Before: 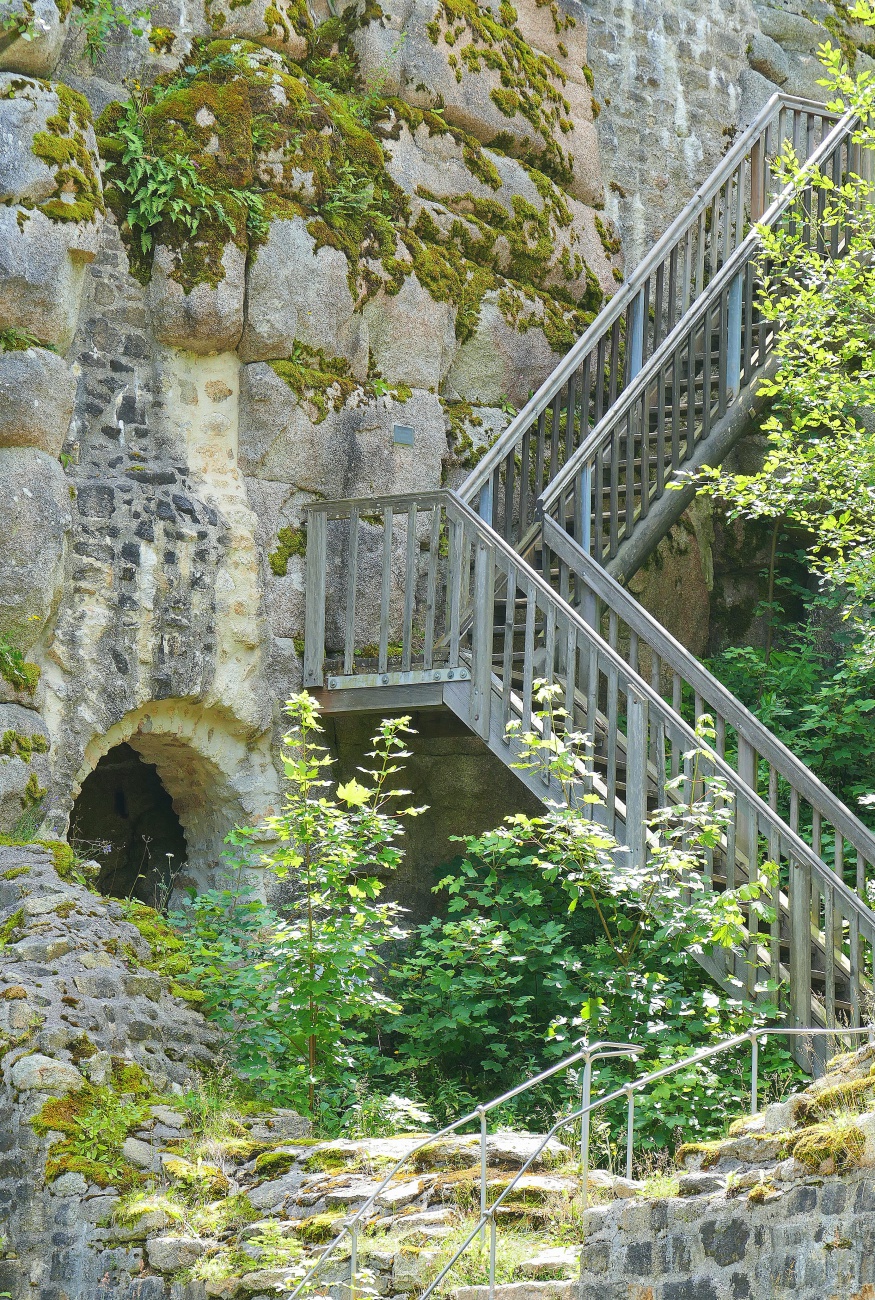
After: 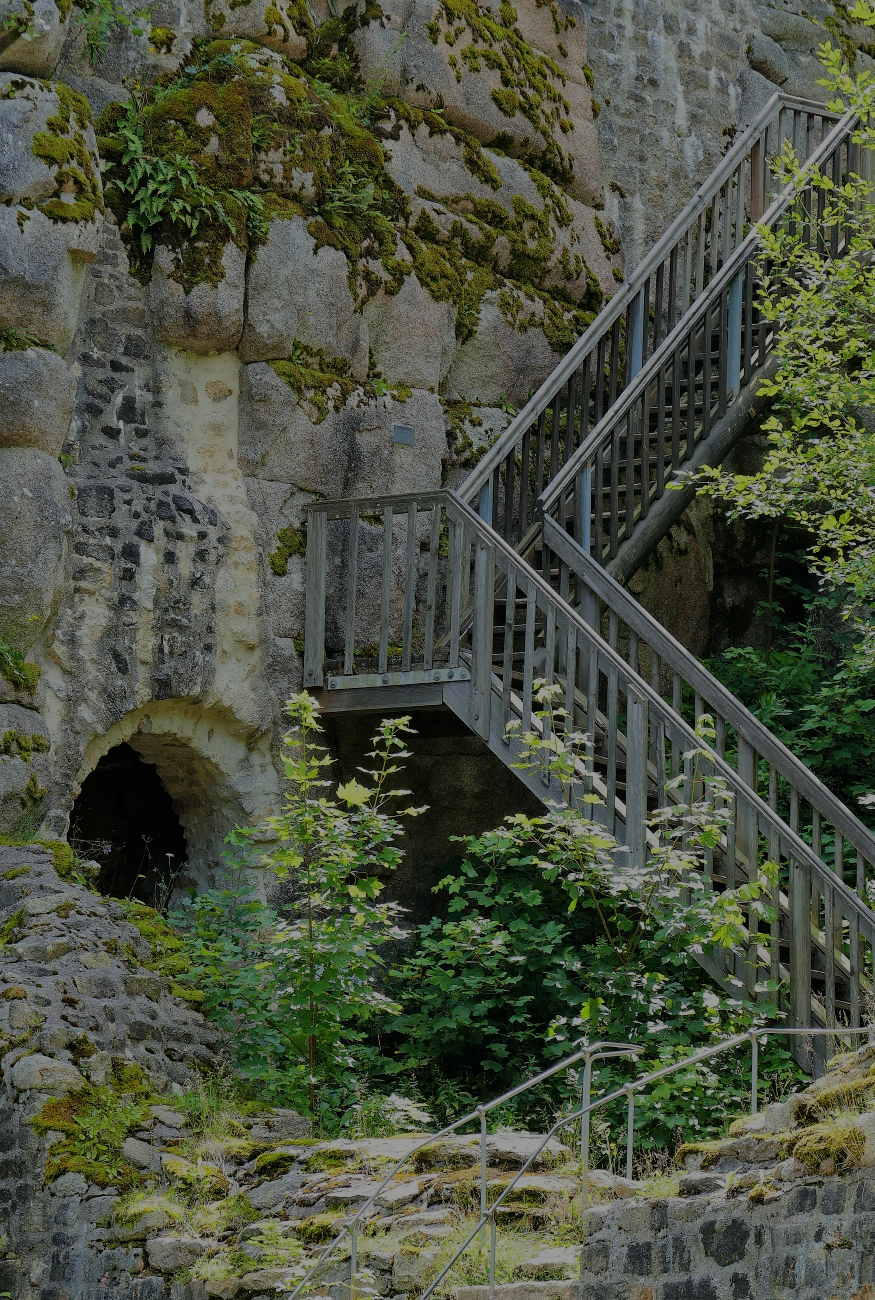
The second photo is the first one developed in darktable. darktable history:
filmic rgb: black relative exposure -6.98 EV, white relative exposure 5.63 EV, hardness 2.86
exposure: exposure -1.468 EV, compensate highlight preservation false
